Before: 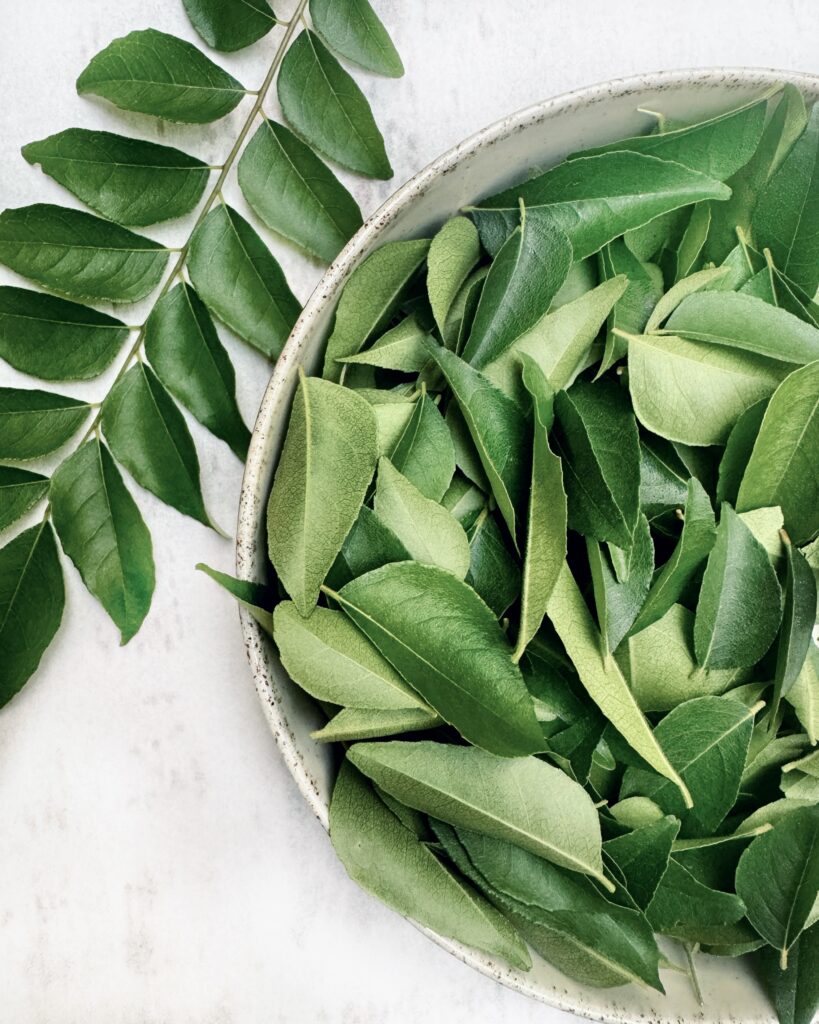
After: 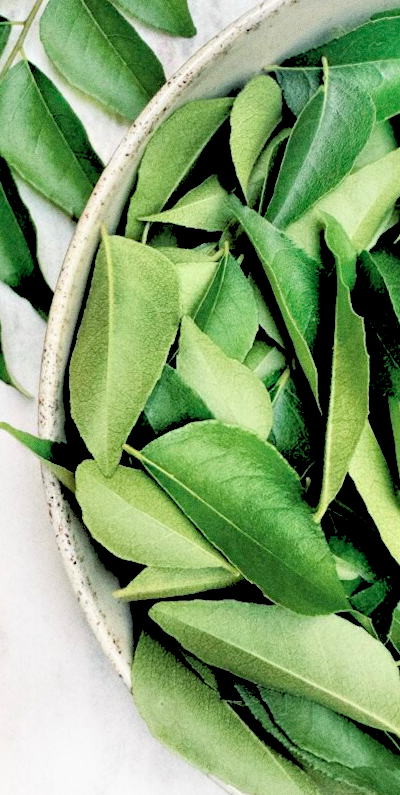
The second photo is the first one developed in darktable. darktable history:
crop and rotate: angle 0.02°, left 24.353%, top 13.219%, right 26.156%, bottom 8.224%
grain: coarseness 0.09 ISO
rgb levels: levels [[0.027, 0.429, 0.996], [0, 0.5, 1], [0, 0.5, 1]]
rotate and perspective: rotation 0.174°, lens shift (vertical) 0.013, lens shift (horizontal) 0.019, shear 0.001, automatic cropping original format, crop left 0.007, crop right 0.991, crop top 0.016, crop bottom 0.997
